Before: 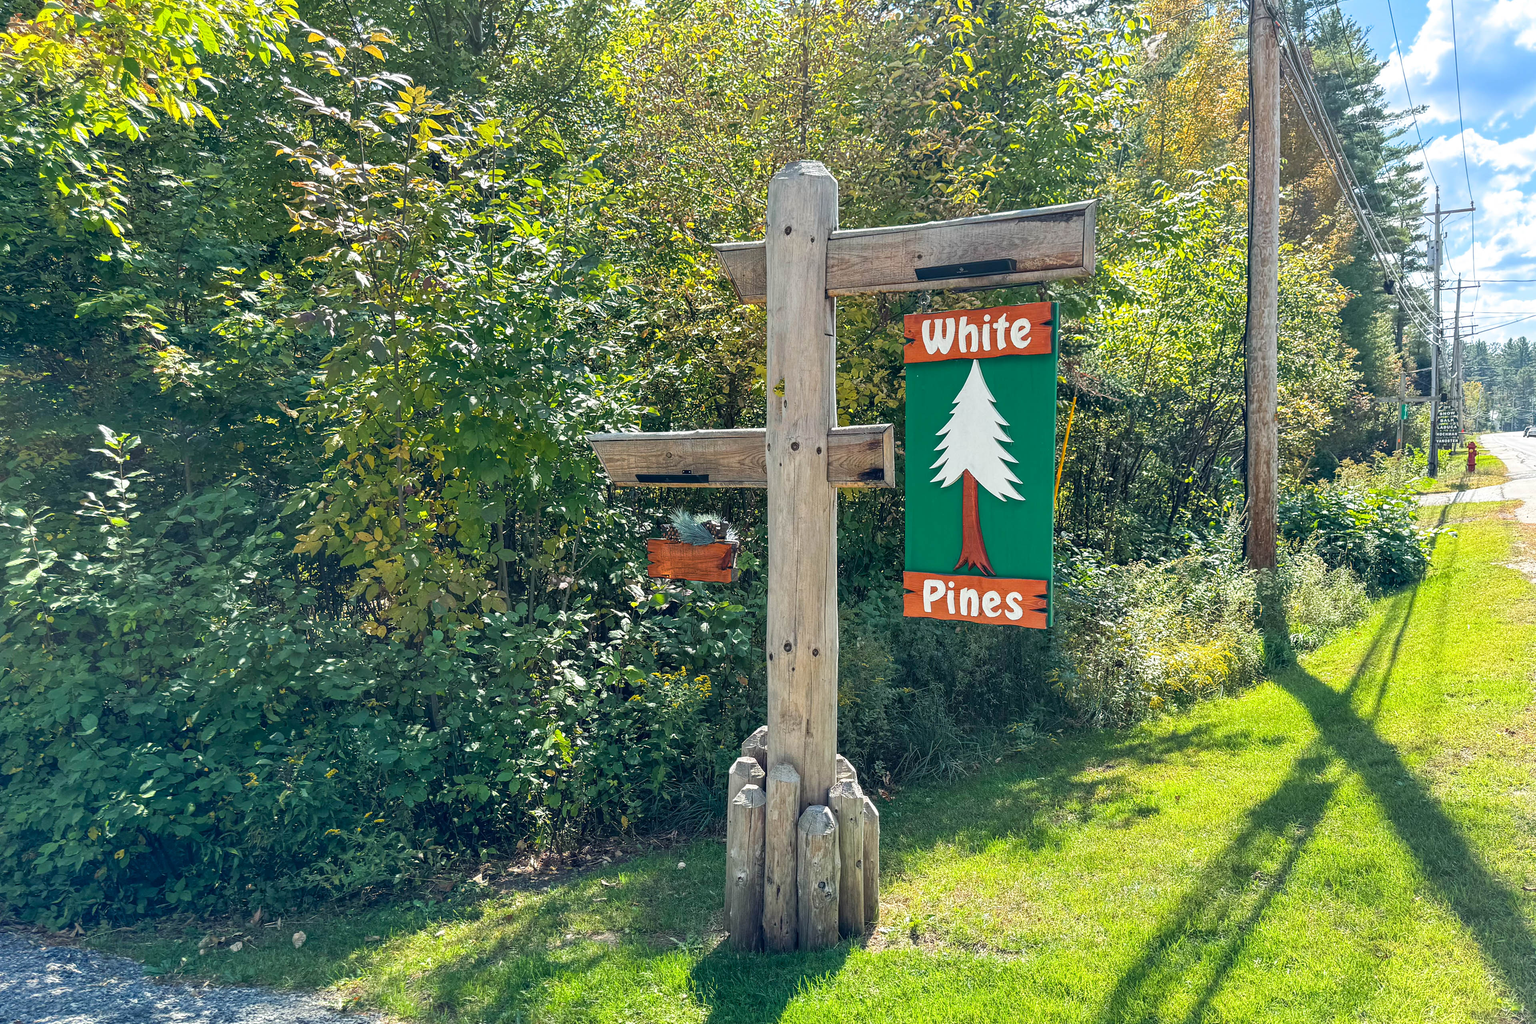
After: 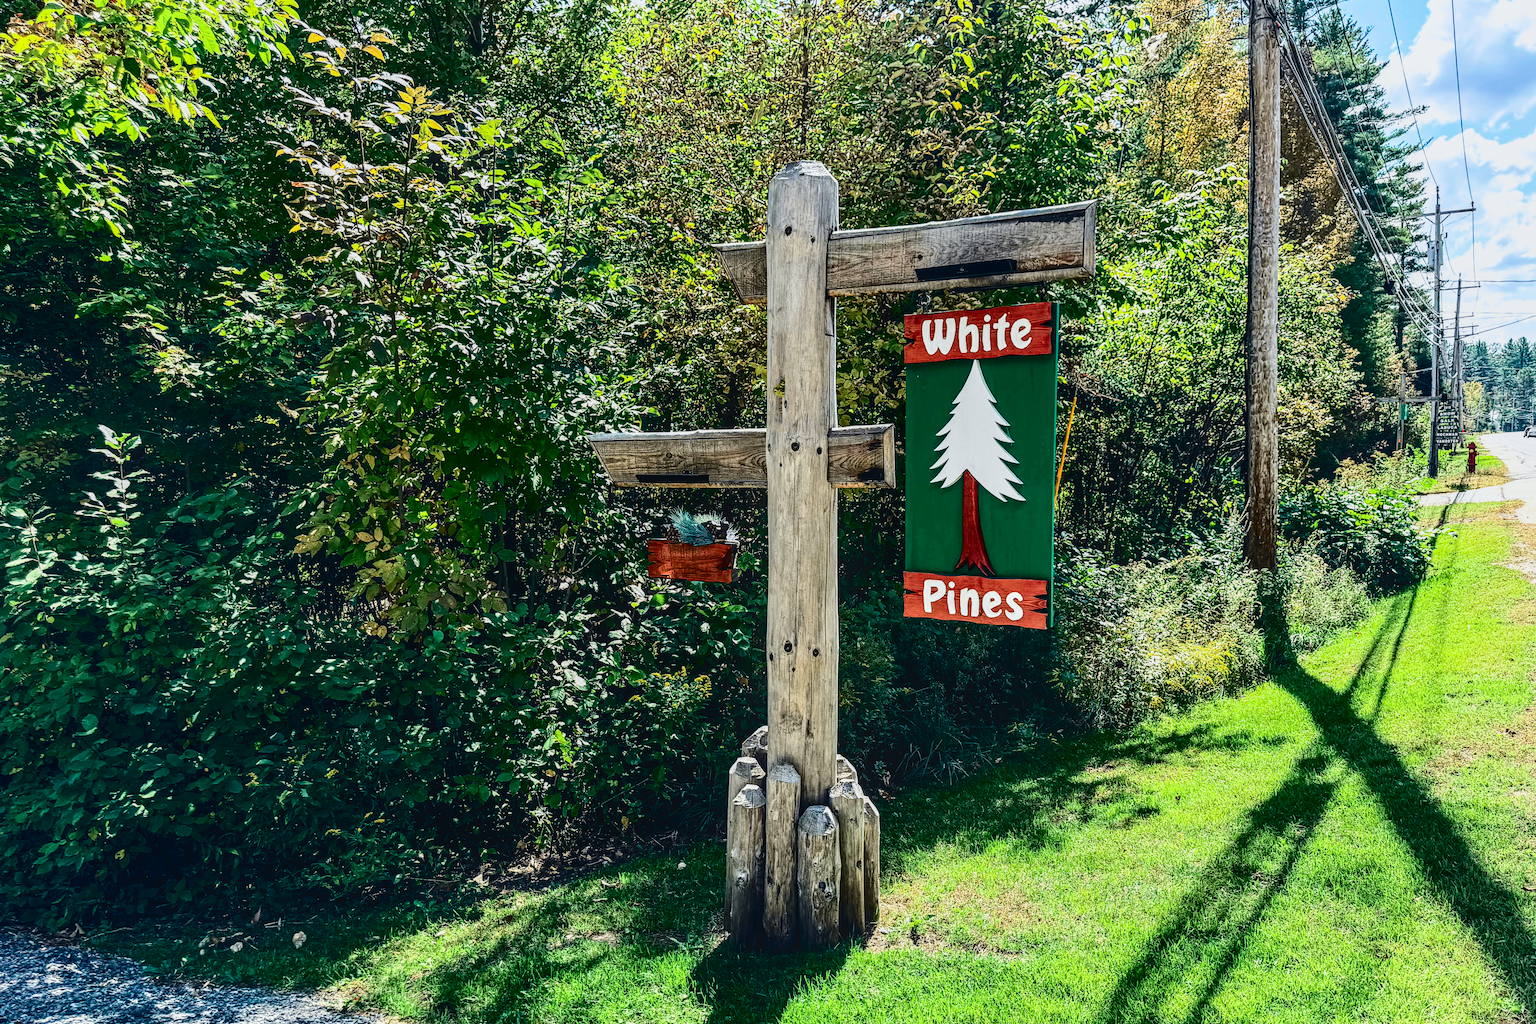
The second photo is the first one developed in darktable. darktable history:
local contrast: detail 130%
tone curve: curves: ch0 [(0, 0.039) (0.104, 0.103) (0.273, 0.267) (0.448, 0.487) (0.704, 0.761) (0.886, 0.922) (0.994, 0.971)]; ch1 [(0, 0) (0.335, 0.298) (0.446, 0.413) (0.485, 0.487) (0.515, 0.503) (0.566, 0.563) (0.641, 0.655) (1, 1)]; ch2 [(0, 0) (0.314, 0.301) (0.421, 0.411) (0.502, 0.494) (0.528, 0.54) (0.557, 0.559) (0.612, 0.62) (0.722, 0.686) (1, 1)], color space Lab, independent channels, preserve colors none
filmic rgb: black relative exposure -5 EV, white relative exposure 3.5 EV, hardness 3.19, contrast 1.3, highlights saturation mix -50%
contrast brightness saturation: contrast 0.19, brightness -0.24, saturation 0.11
